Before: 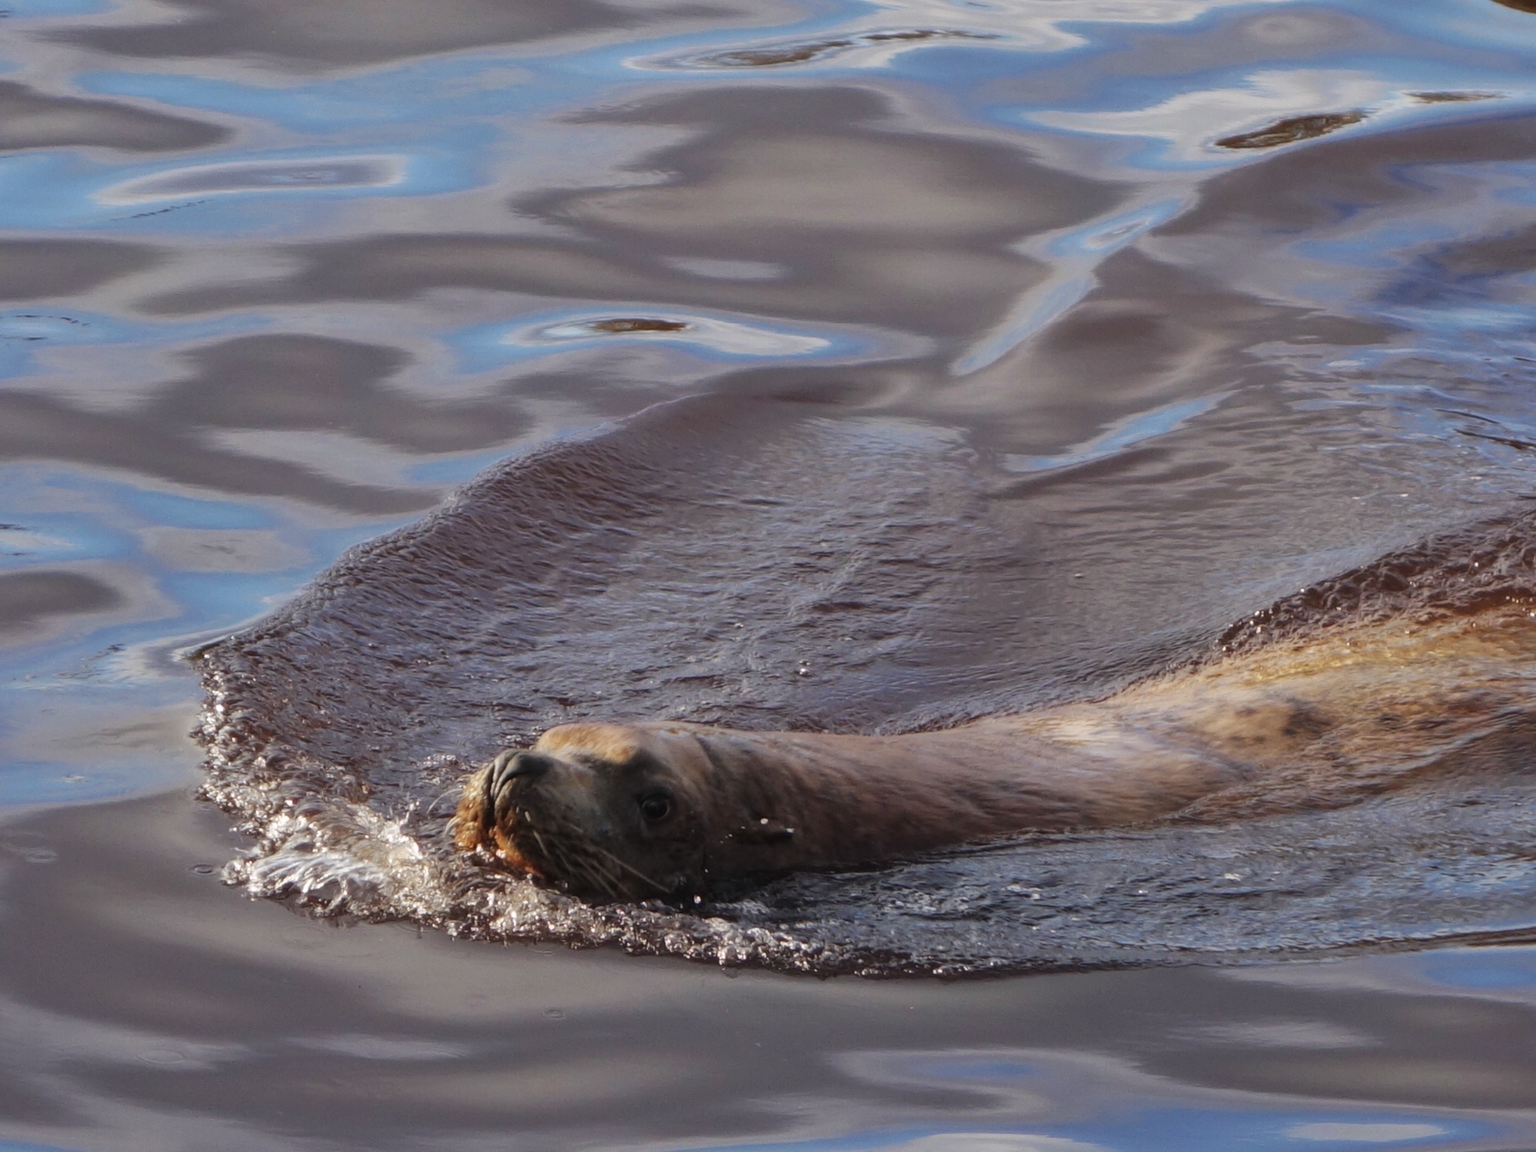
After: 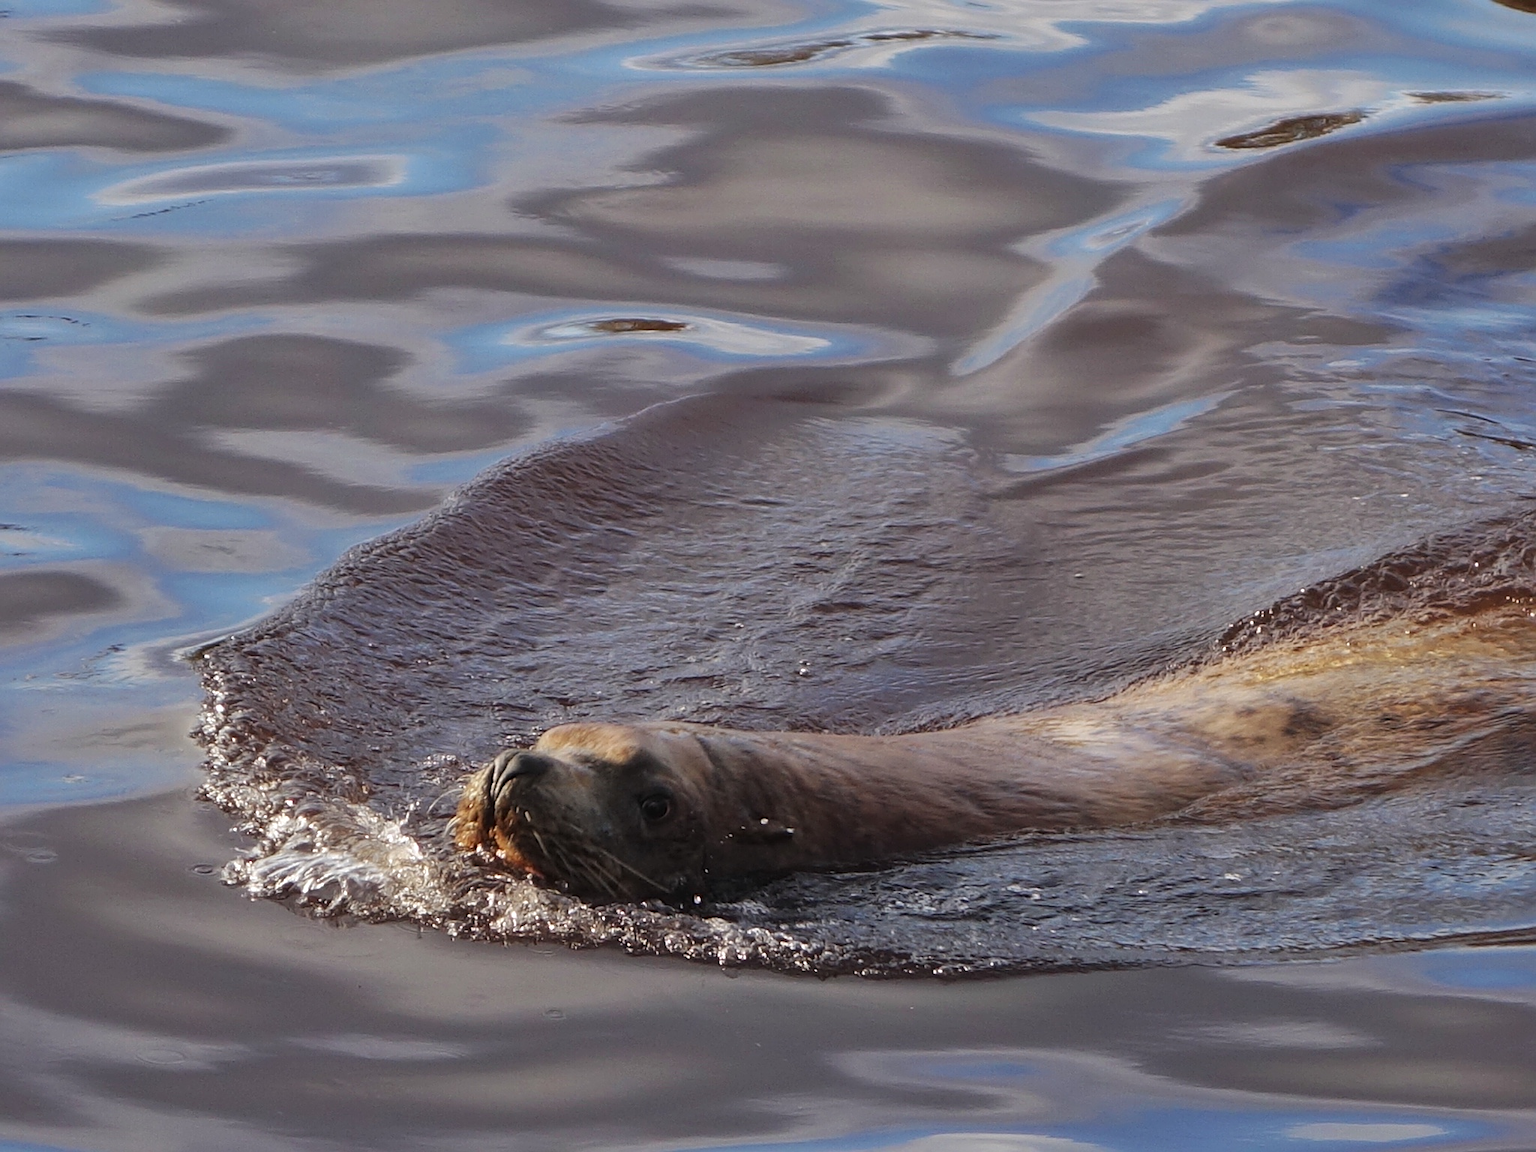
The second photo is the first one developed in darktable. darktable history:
sharpen: amount 0.571
